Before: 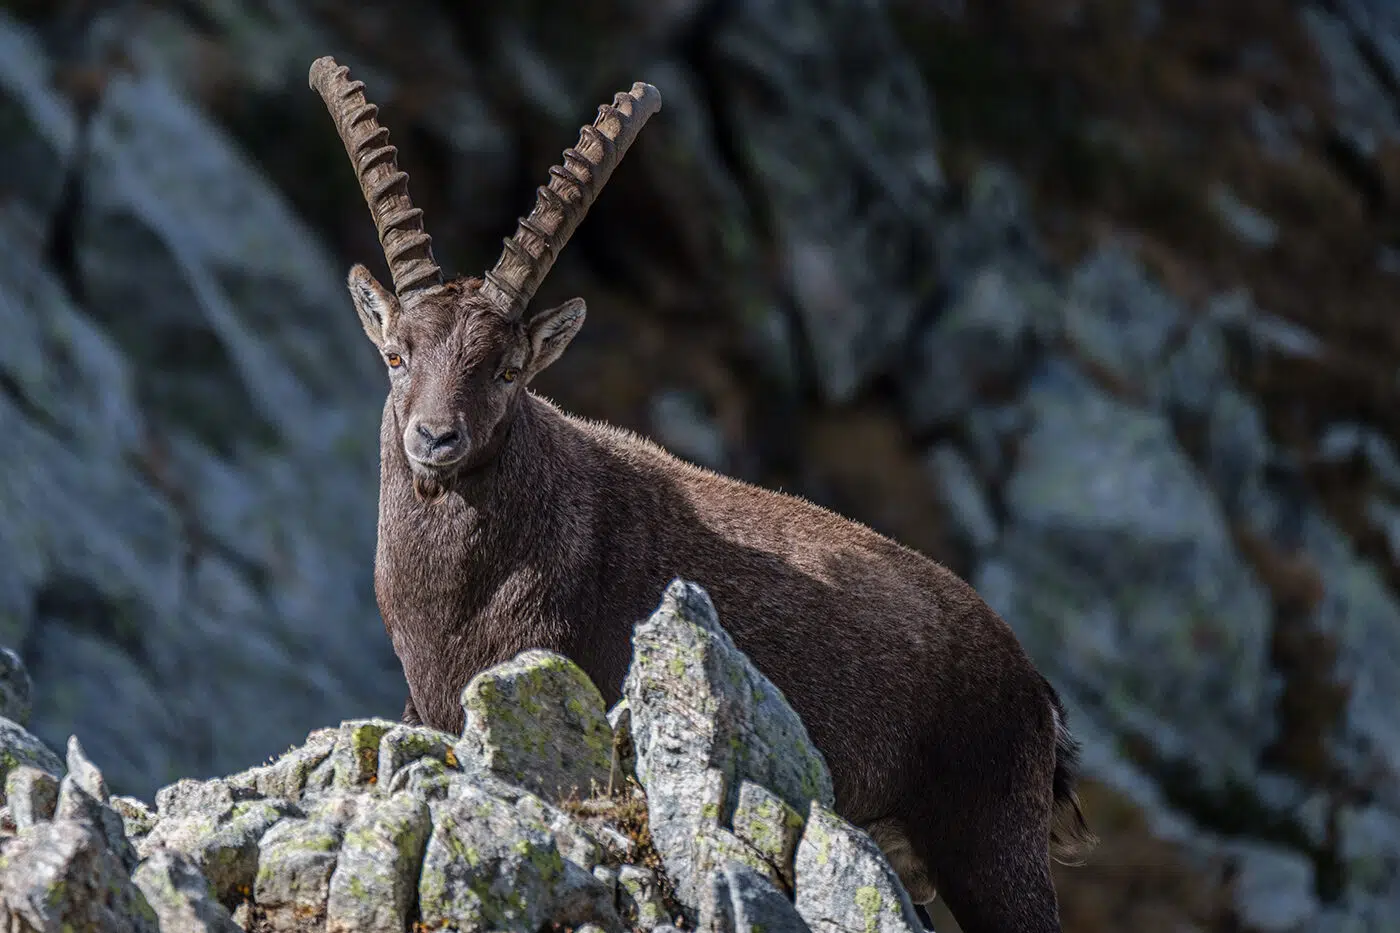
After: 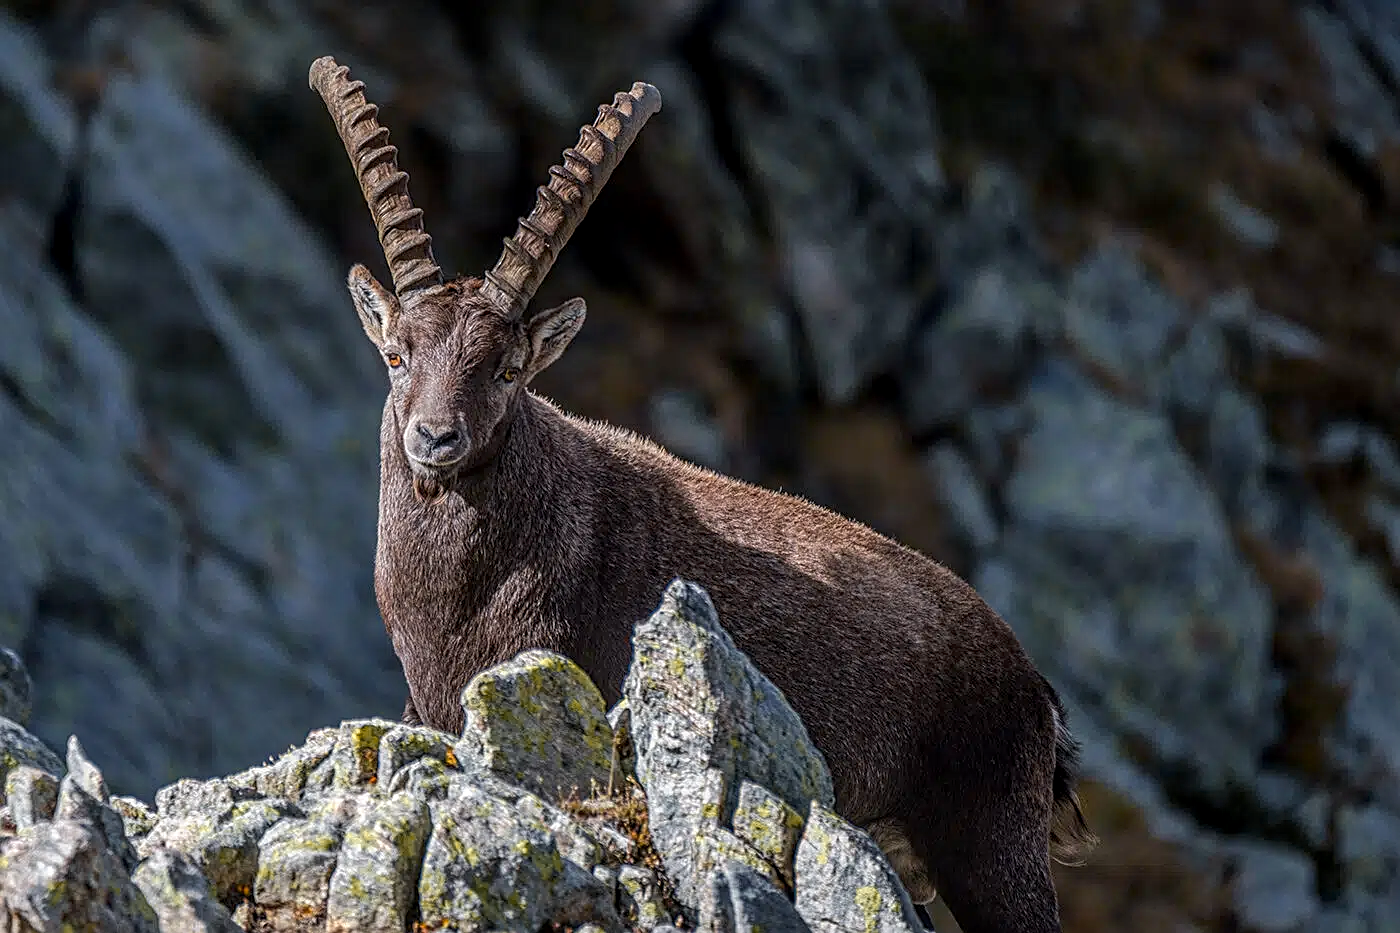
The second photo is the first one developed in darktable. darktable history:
local contrast: on, module defaults
sharpen: on, module defaults
color zones: curves: ch0 [(0, 0.499) (0.143, 0.5) (0.286, 0.5) (0.429, 0.476) (0.571, 0.284) (0.714, 0.243) (0.857, 0.449) (1, 0.499)]; ch1 [(0, 0.532) (0.143, 0.645) (0.286, 0.696) (0.429, 0.211) (0.571, 0.504) (0.714, 0.493) (0.857, 0.495) (1, 0.532)]; ch2 [(0, 0.5) (0.143, 0.5) (0.286, 0.427) (0.429, 0.324) (0.571, 0.5) (0.714, 0.5) (0.857, 0.5) (1, 0.5)]
